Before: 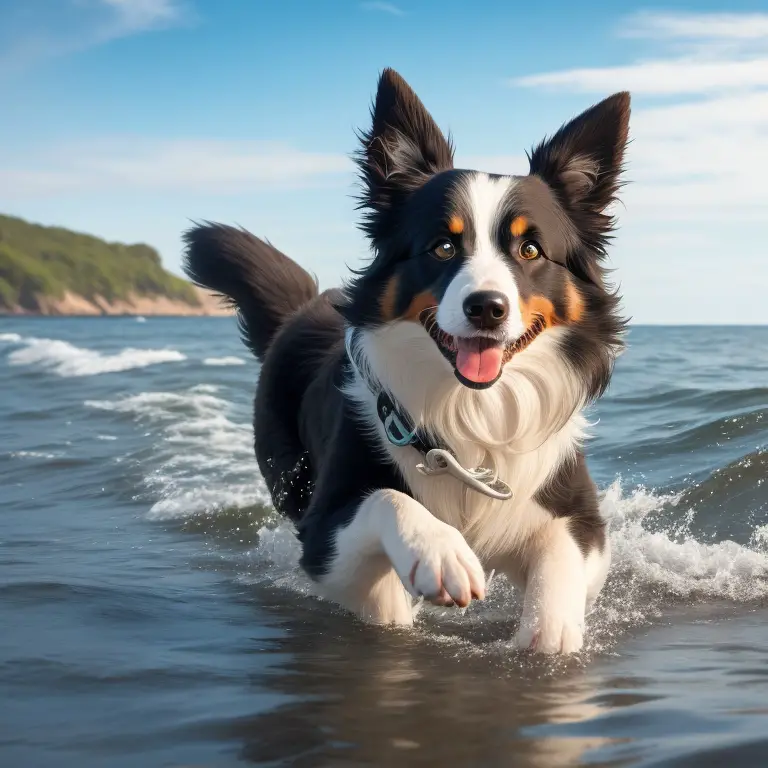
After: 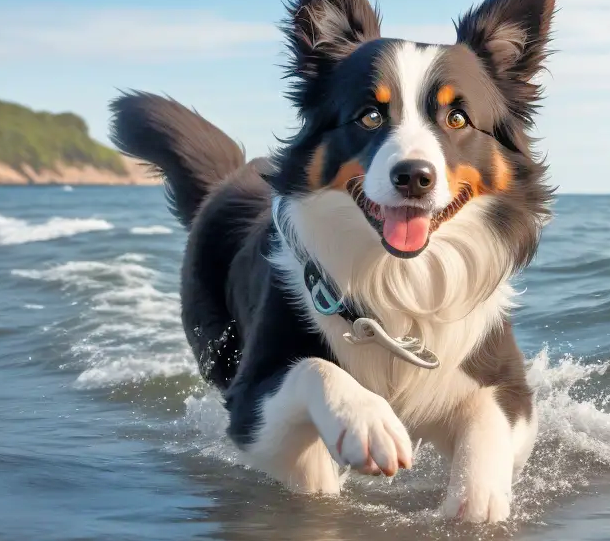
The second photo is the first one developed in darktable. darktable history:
tone equalizer: -7 EV 0.15 EV, -6 EV 0.592 EV, -5 EV 1.17 EV, -4 EV 1.32 EV, -3 EV 1.15 EV, -2 EV 0.6 EV, -1 EV 0.149 EV
crop: left 9.633%, top 17.148%, right 10.824%, bottom 12.333%
